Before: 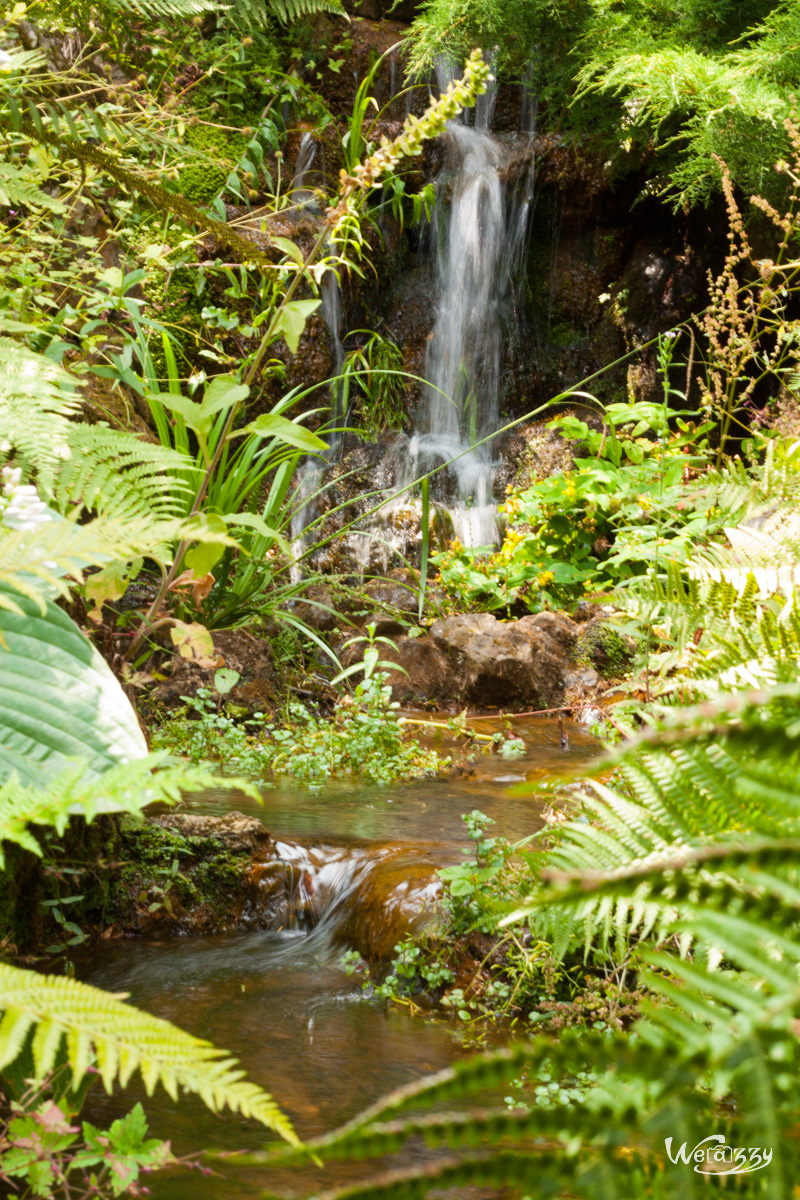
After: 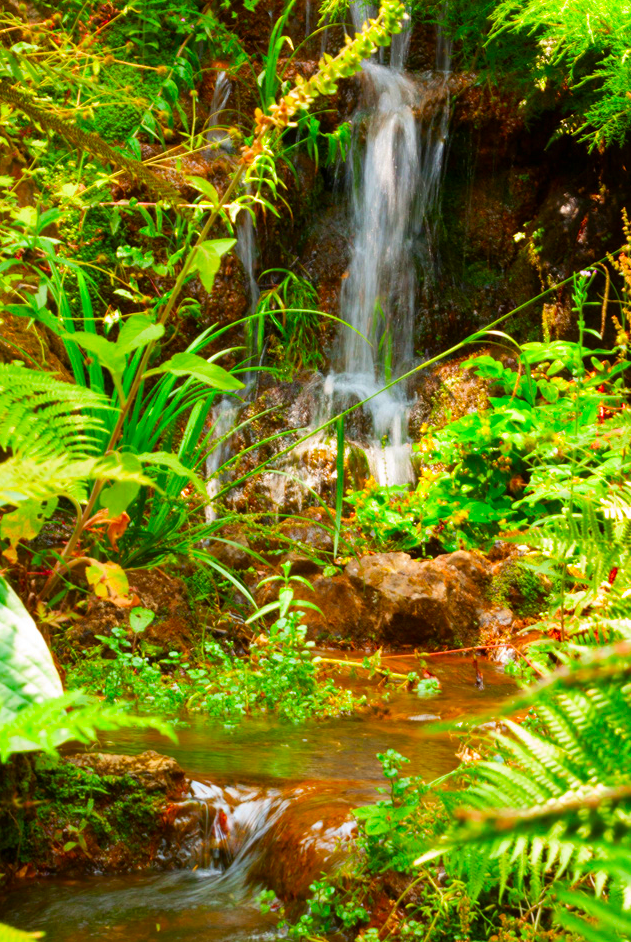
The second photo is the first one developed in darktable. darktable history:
color correction: highlights b* 0.056, saturation 2.16
shadows and highlights: shadows 22.89, highlights -48.48, soften with gaussian
crop and rotate: left 10.7%, top 5.107%, right 10.408%, bottom 16.379%
